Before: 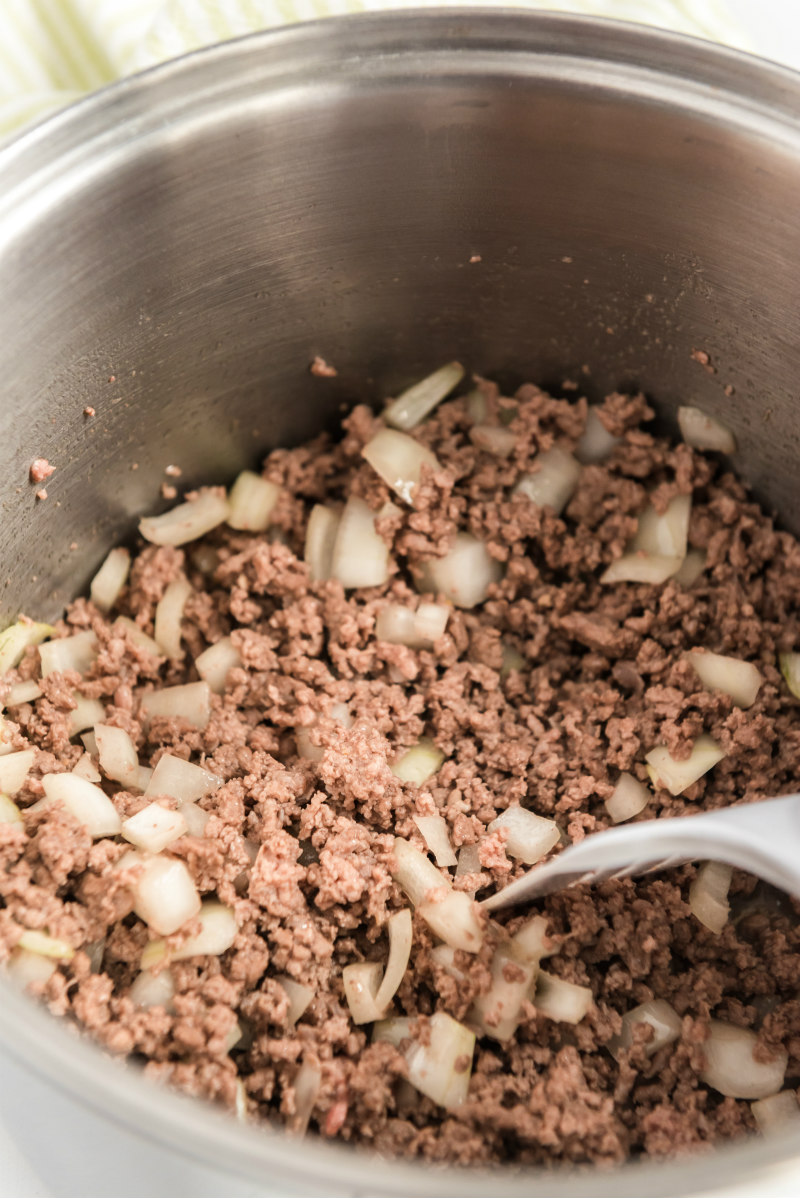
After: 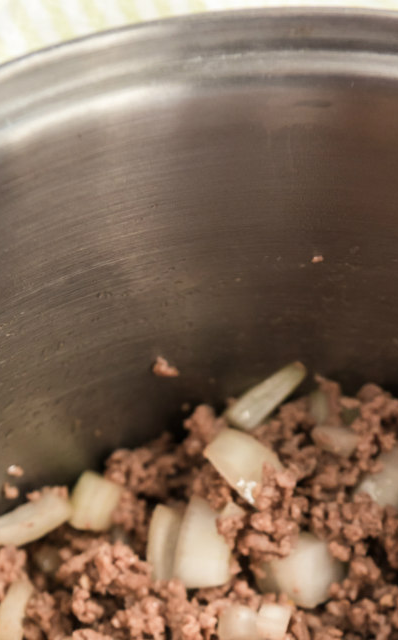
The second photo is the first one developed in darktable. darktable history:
crop: left 19.827%, right 30.345%, bottom 46.503%
